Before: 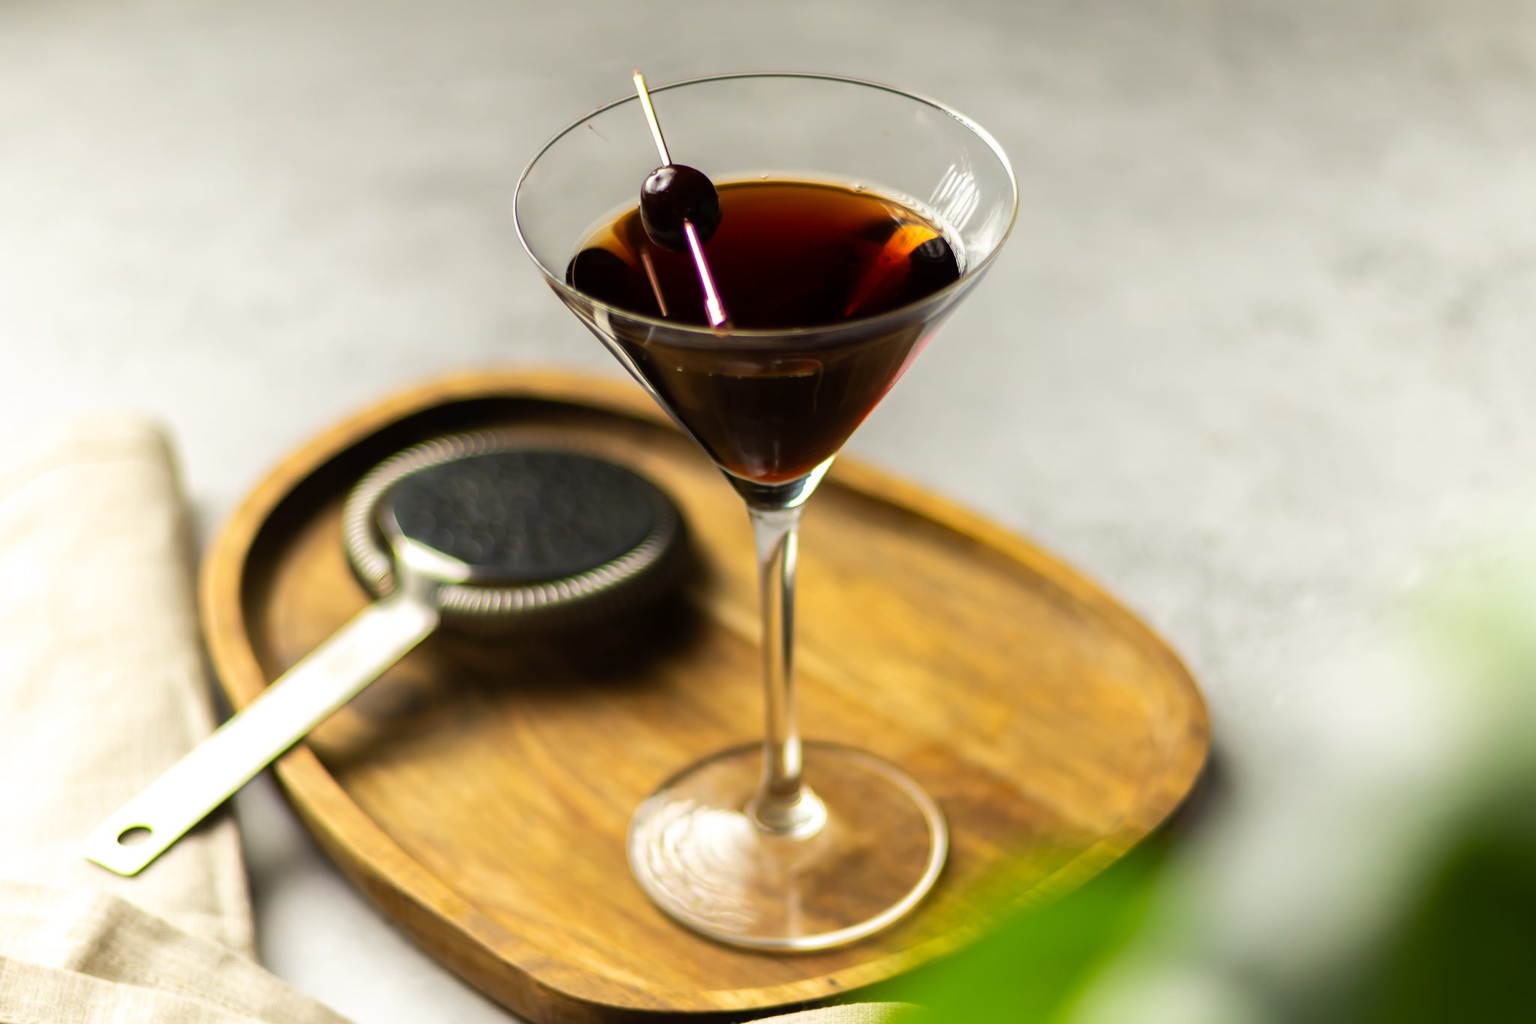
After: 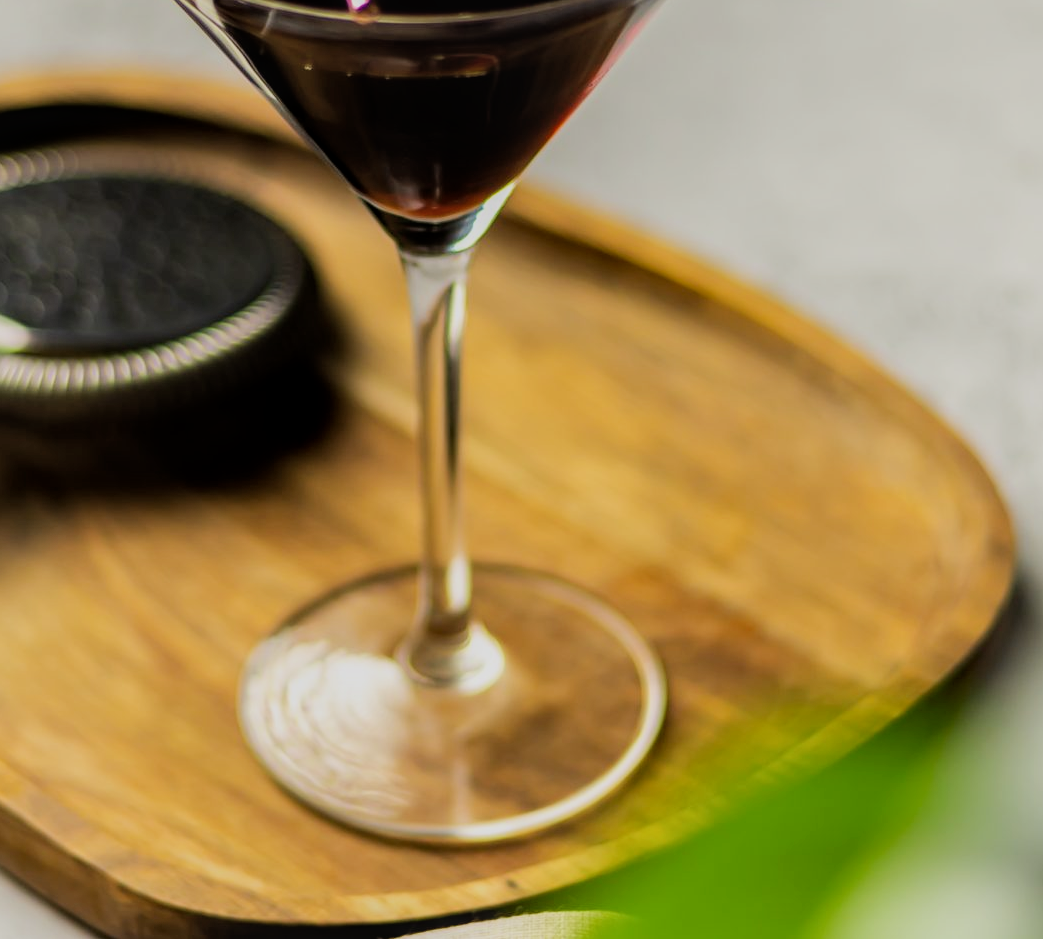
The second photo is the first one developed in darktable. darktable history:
crop and rotate: left 29.237%, top 31.152%, right 19.807%
local contrast: on, module defaults
filmic rgb: black relative exposure -7.65 EV, white relative exposure 4.56 EV, hardness 3.61, contrast 1.05
